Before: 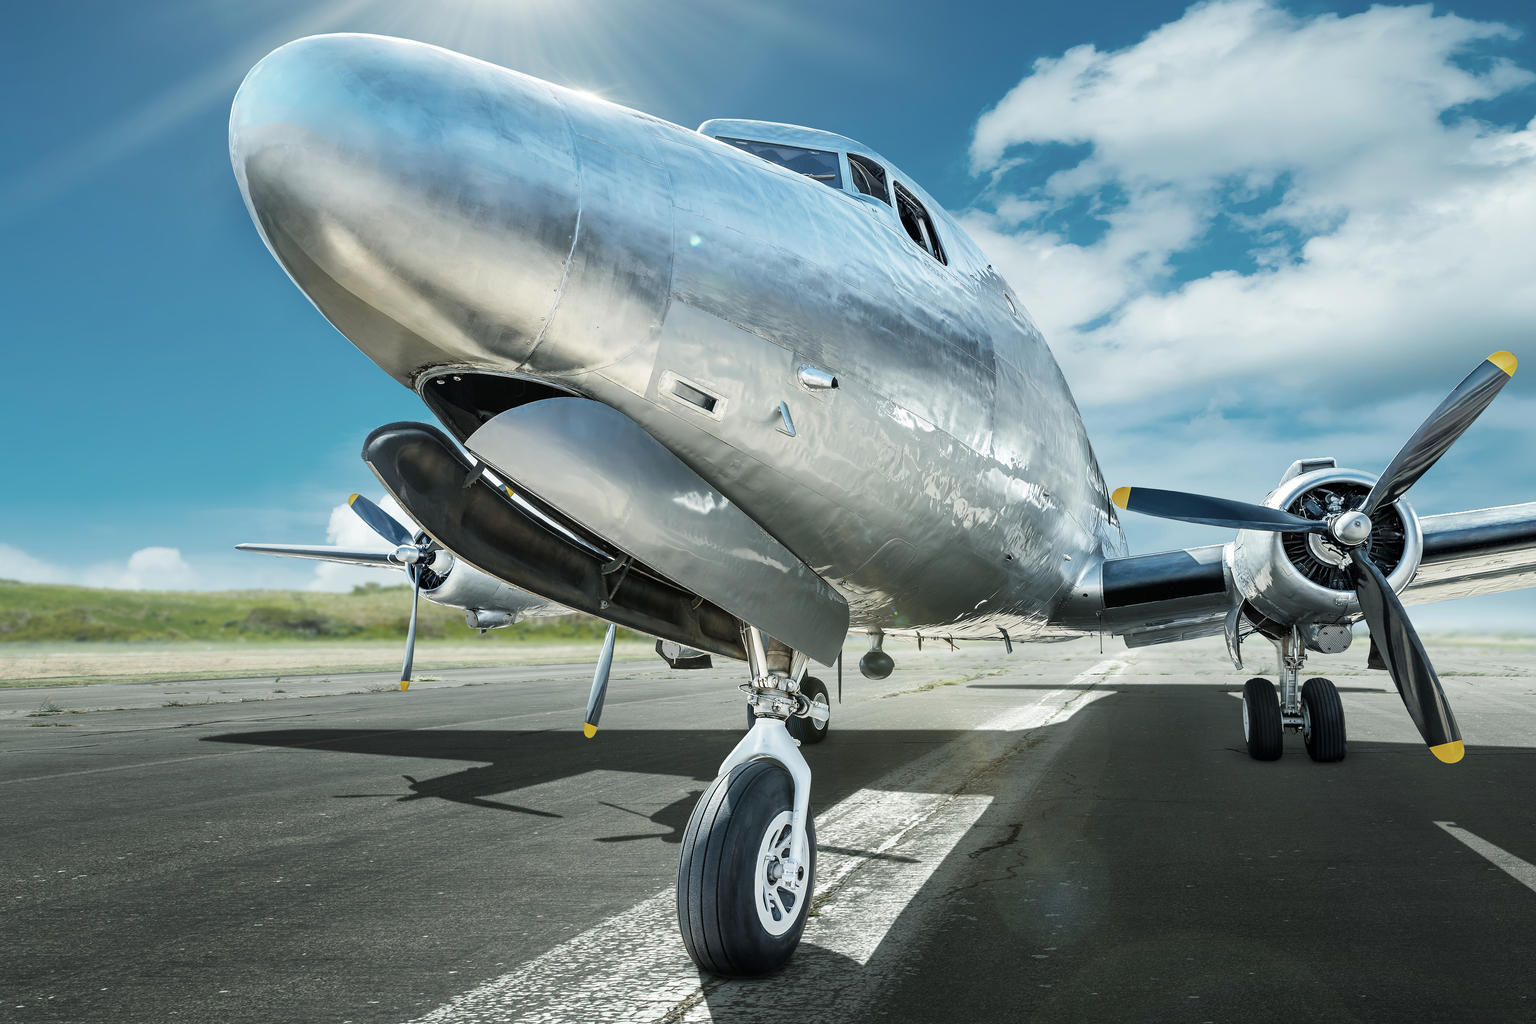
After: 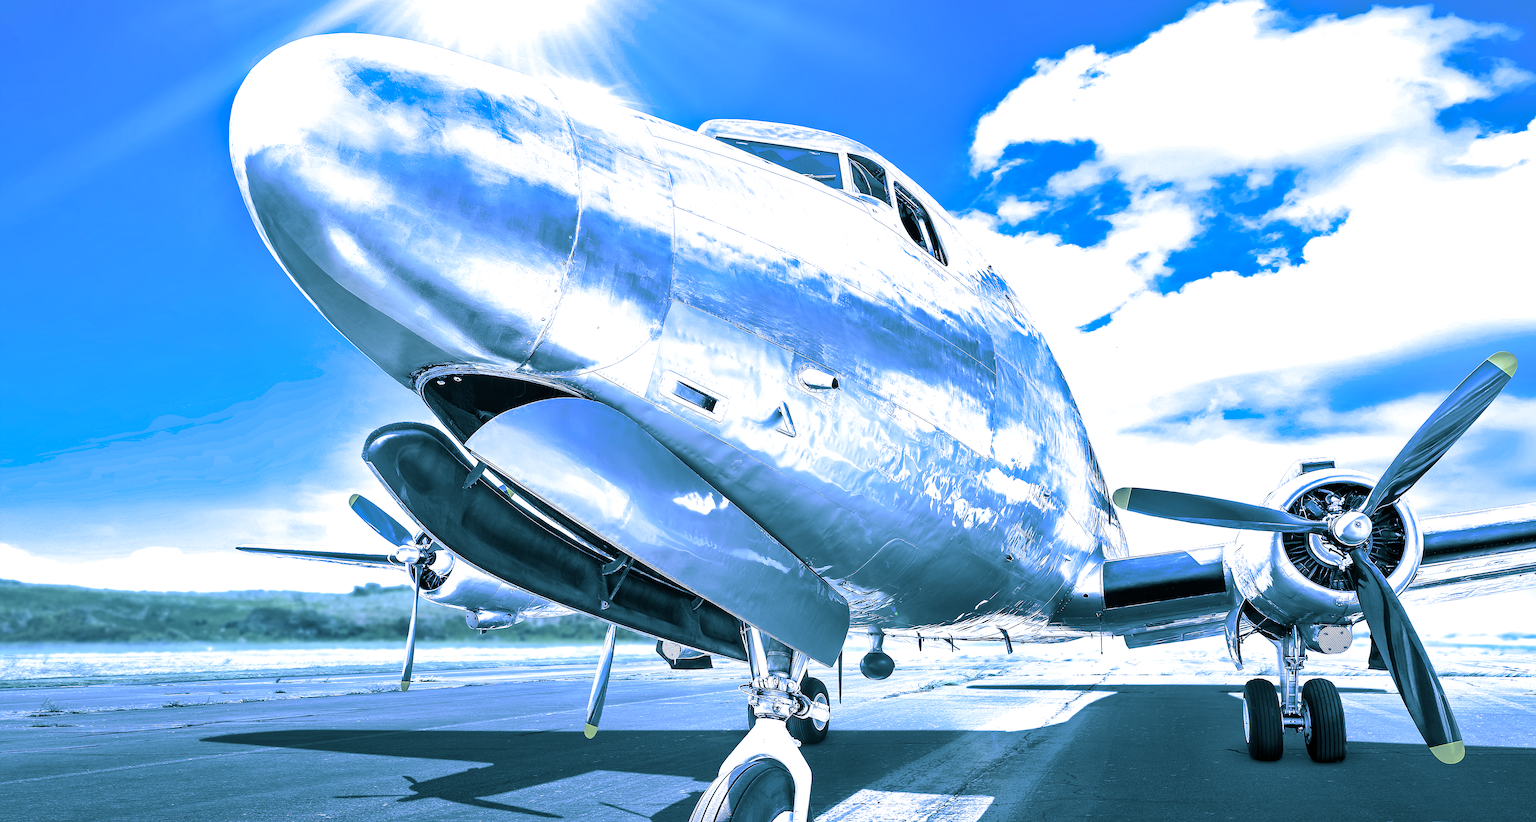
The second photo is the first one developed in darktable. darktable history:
exposure: black level correction 0.001, exposure 0.5 EV, compensate exposure bias true, compensate highlight preservation false
crop: bottom 19.644%
white balance: red 0.766, blue 1.537
sharpen: on, module defaults
shadows and highlights: shadows 32.83, highlights -47.7, soften with gaussian
split-toning: shadows › hue 212.4°, balance -70
